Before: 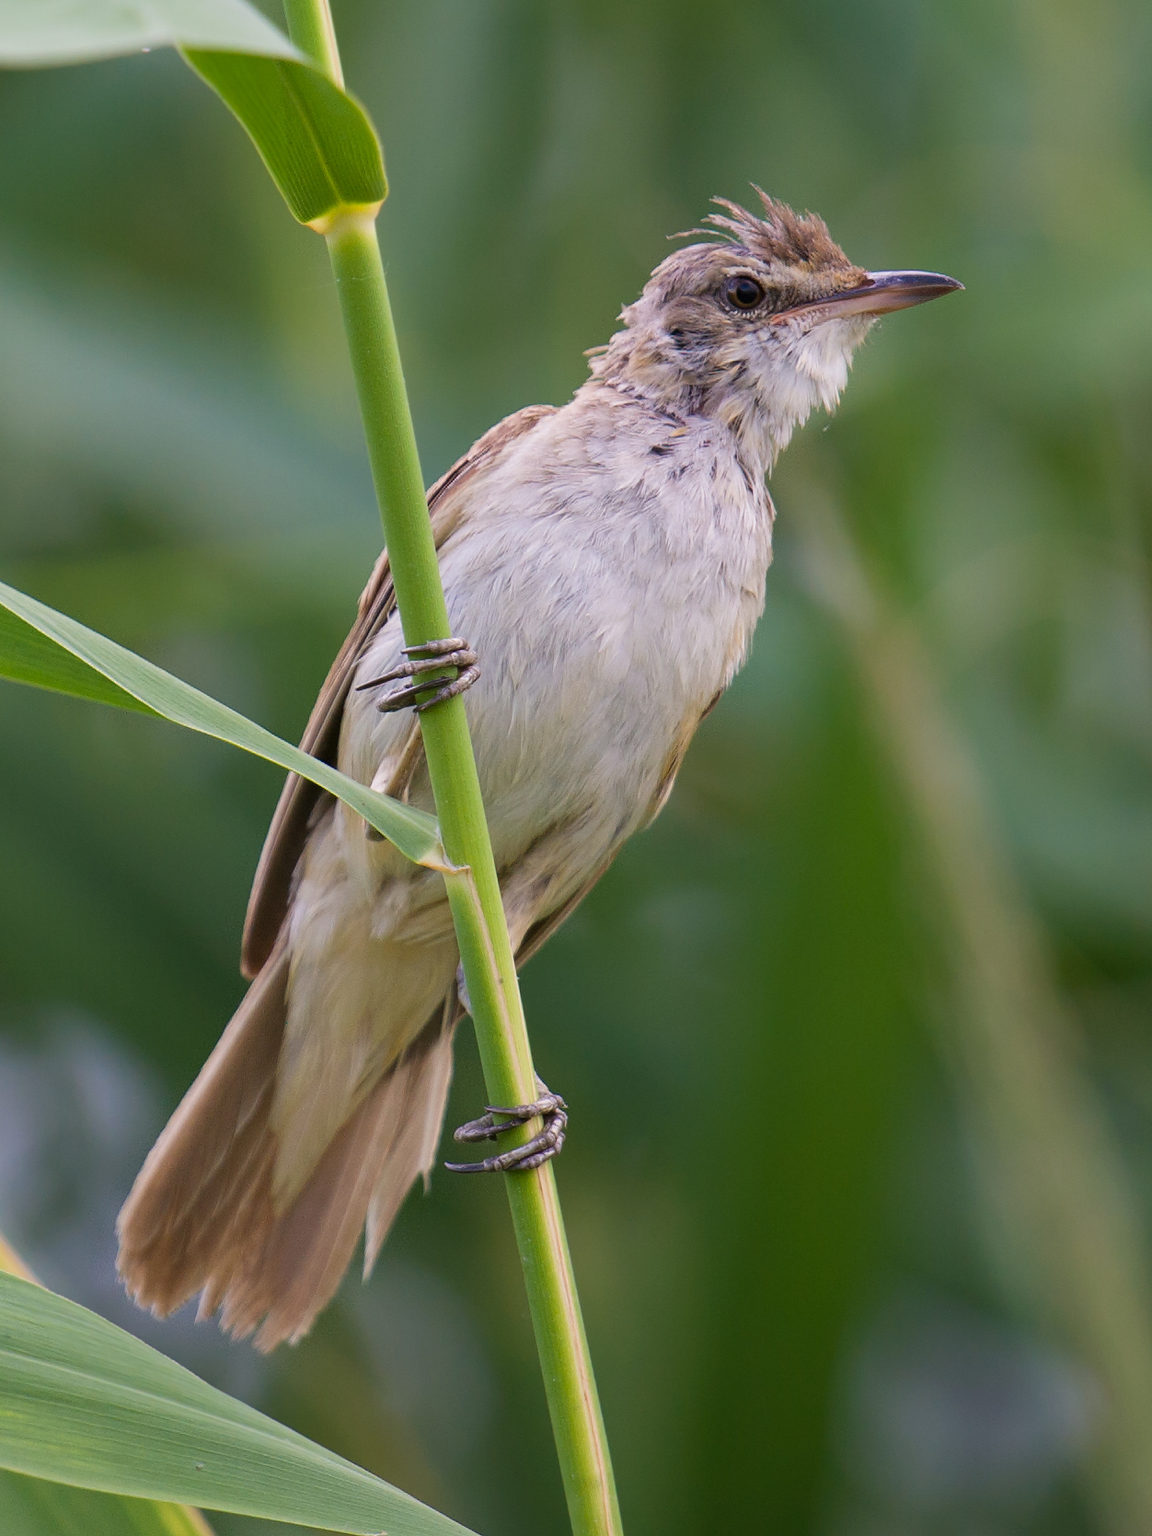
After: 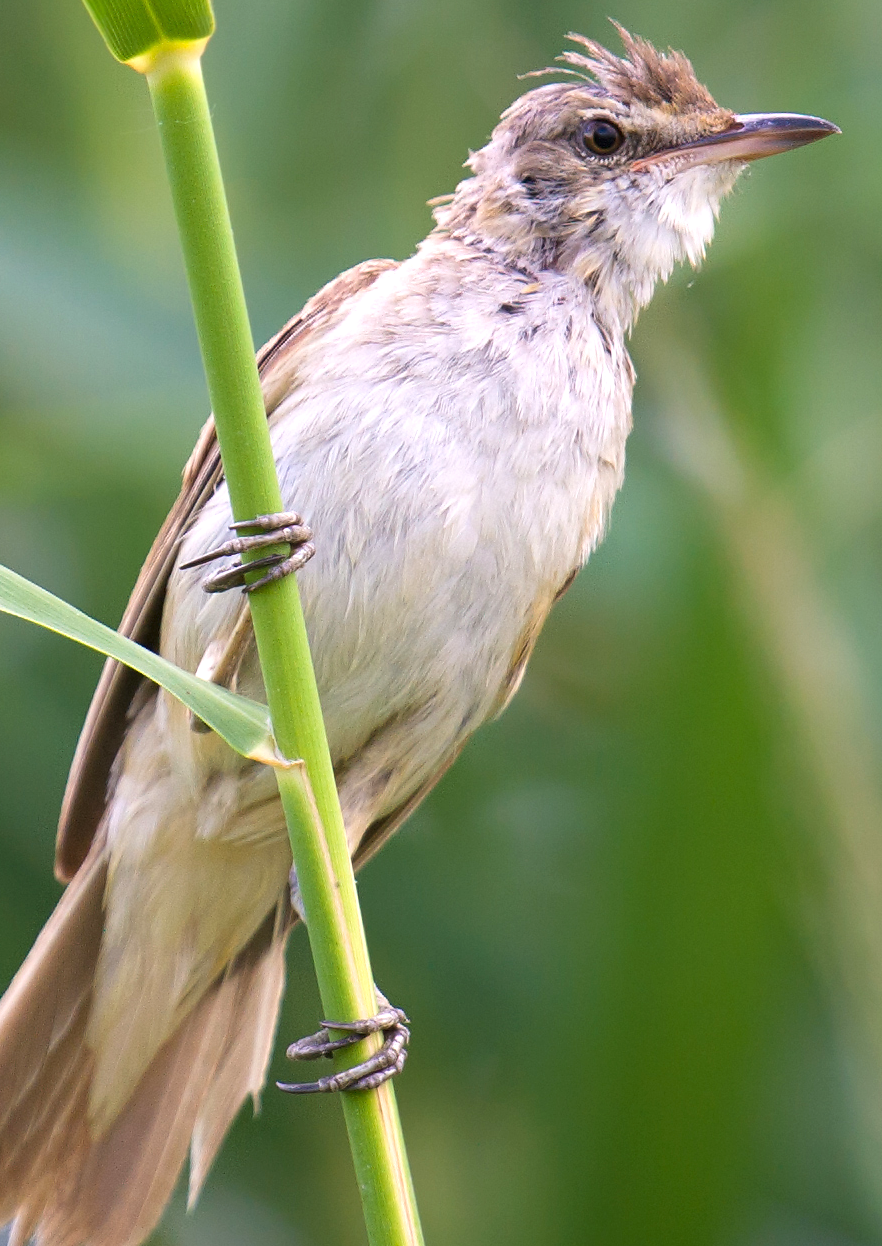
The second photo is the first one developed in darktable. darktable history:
crop and rotate: left 16.598%, top 10.861%, right 12.909%, bottom 14.462%
exposure: exposure 0.695 EV, compensate exposure bias true, compensate highlight preservation false
